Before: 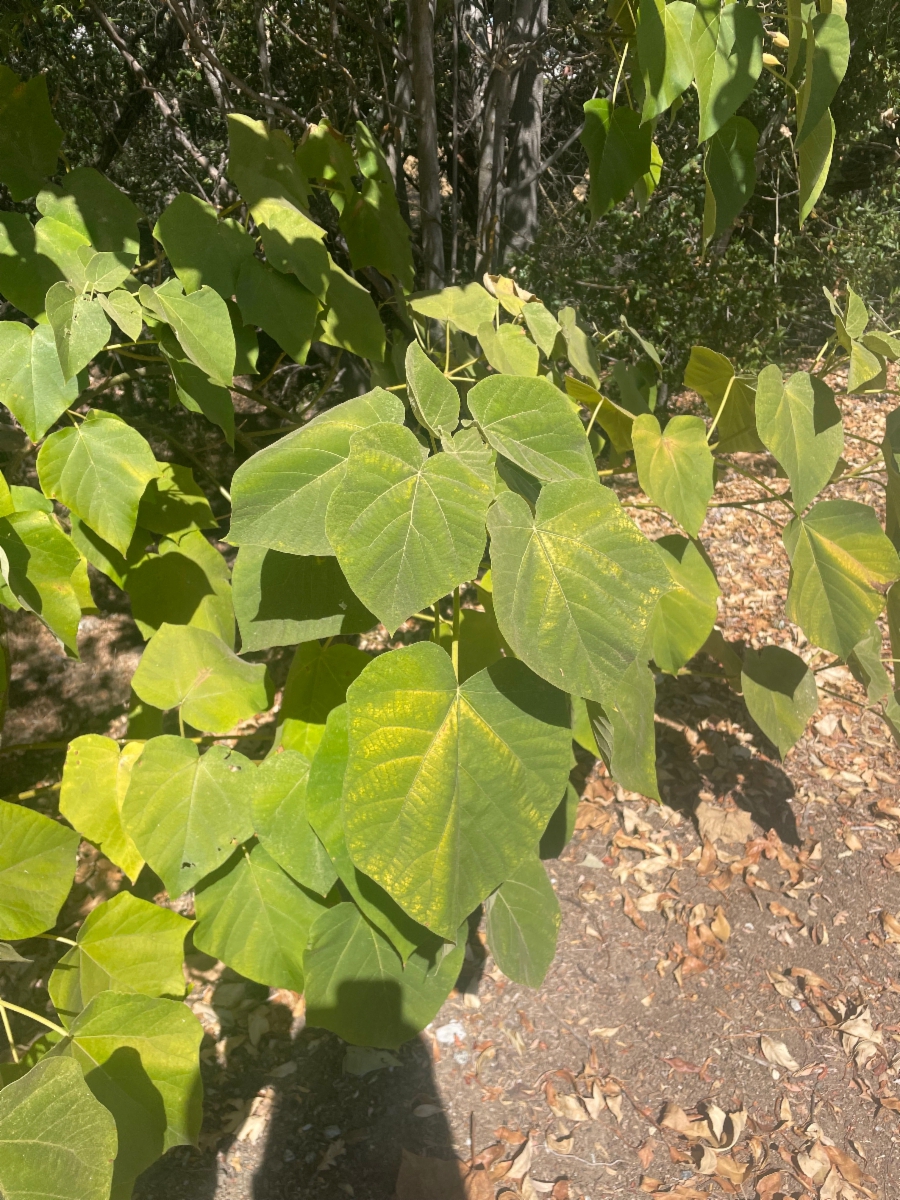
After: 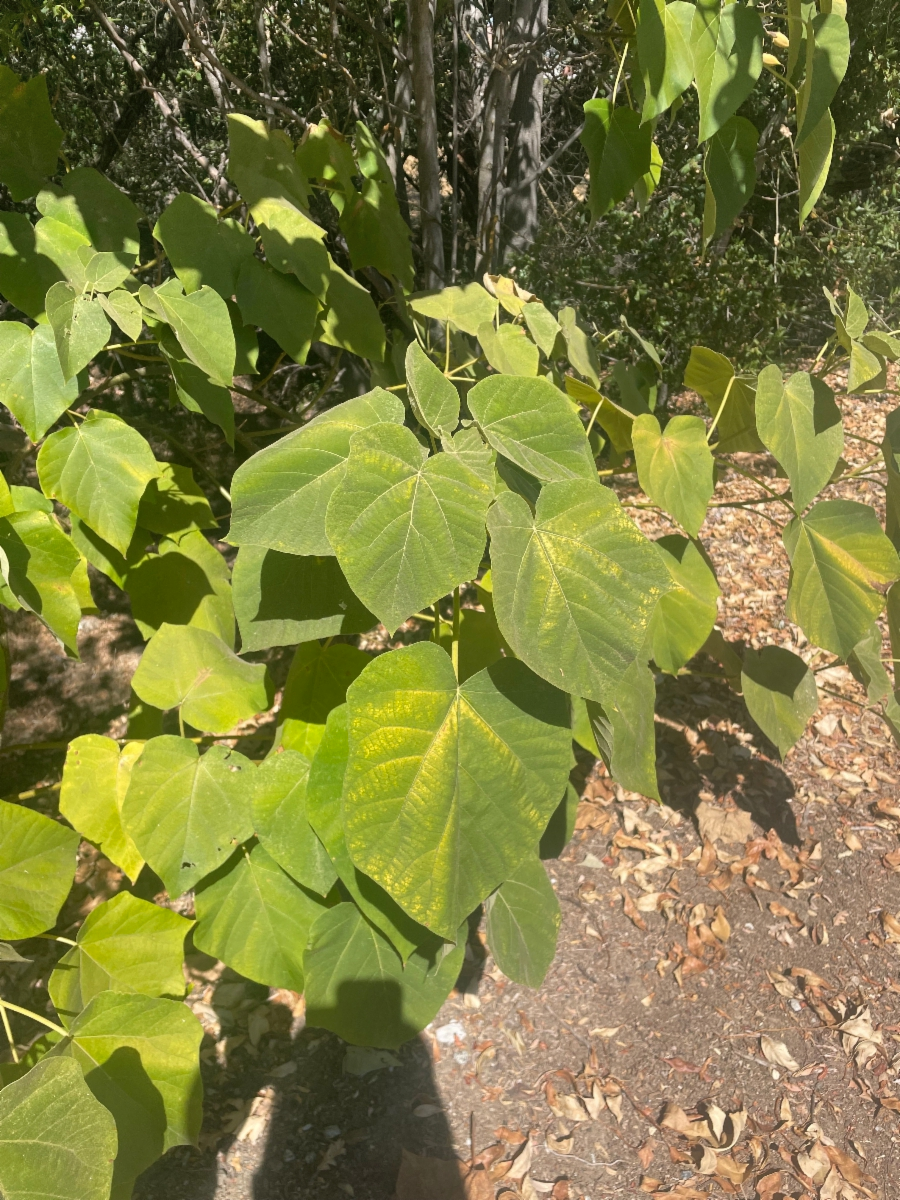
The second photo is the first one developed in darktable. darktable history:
shadows and highlights: shadows 52.72, soften with gaussian
